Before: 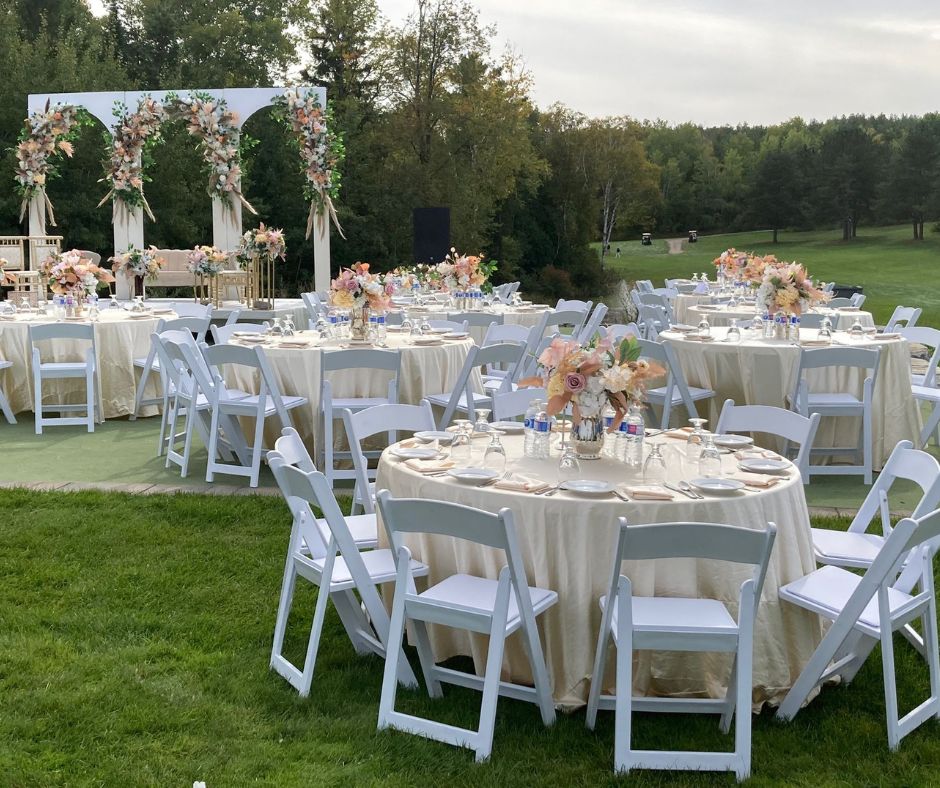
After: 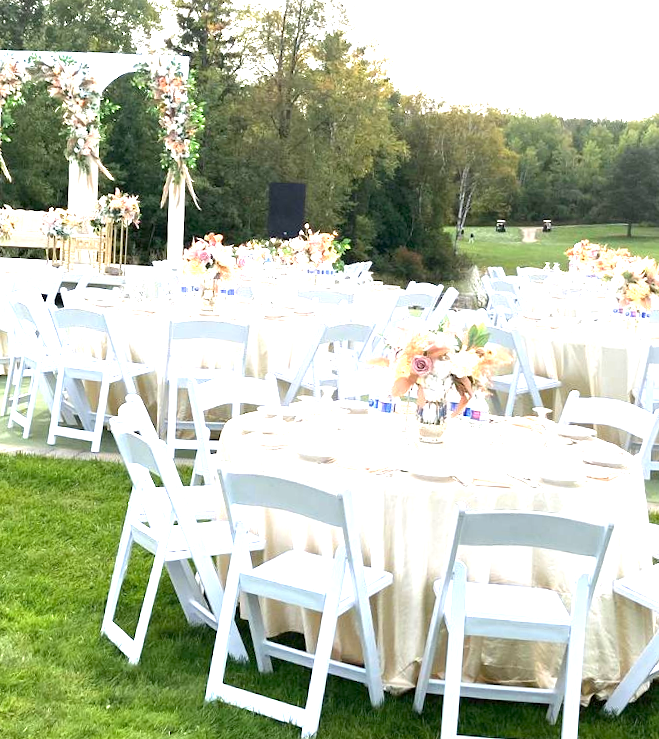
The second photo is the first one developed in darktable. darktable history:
crop and rotate: angle -3.15°, left 14.258%, top 0.017%, right 11.044%, bottom 0.092%
exposure: black level correction 0.001, exposure 1.821 EV, compensate highlight preservation false
